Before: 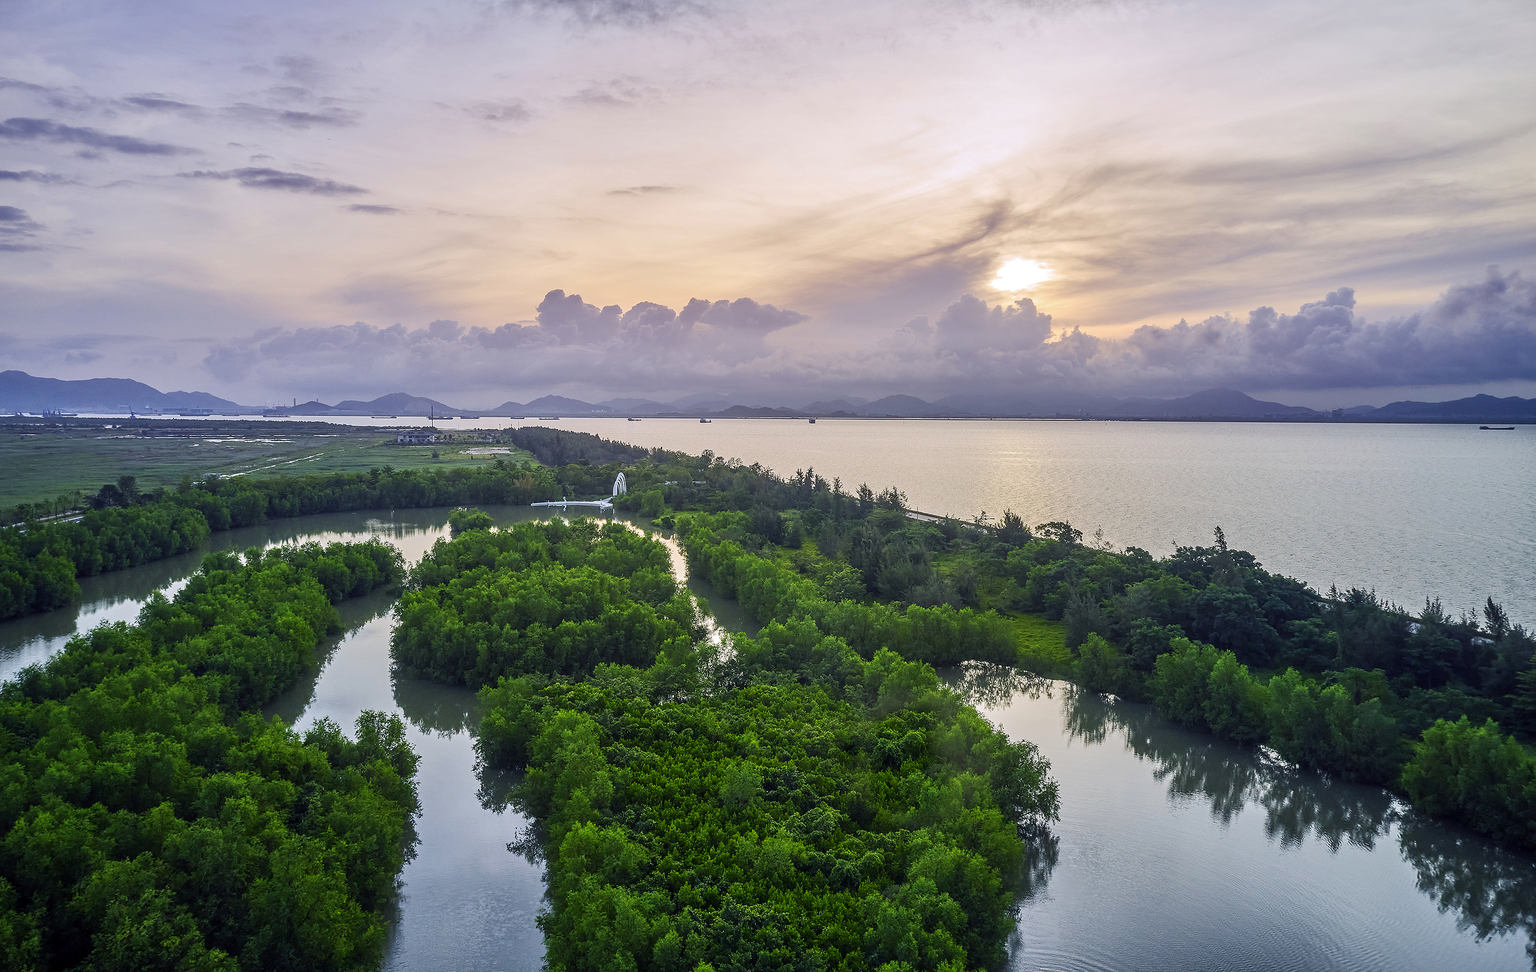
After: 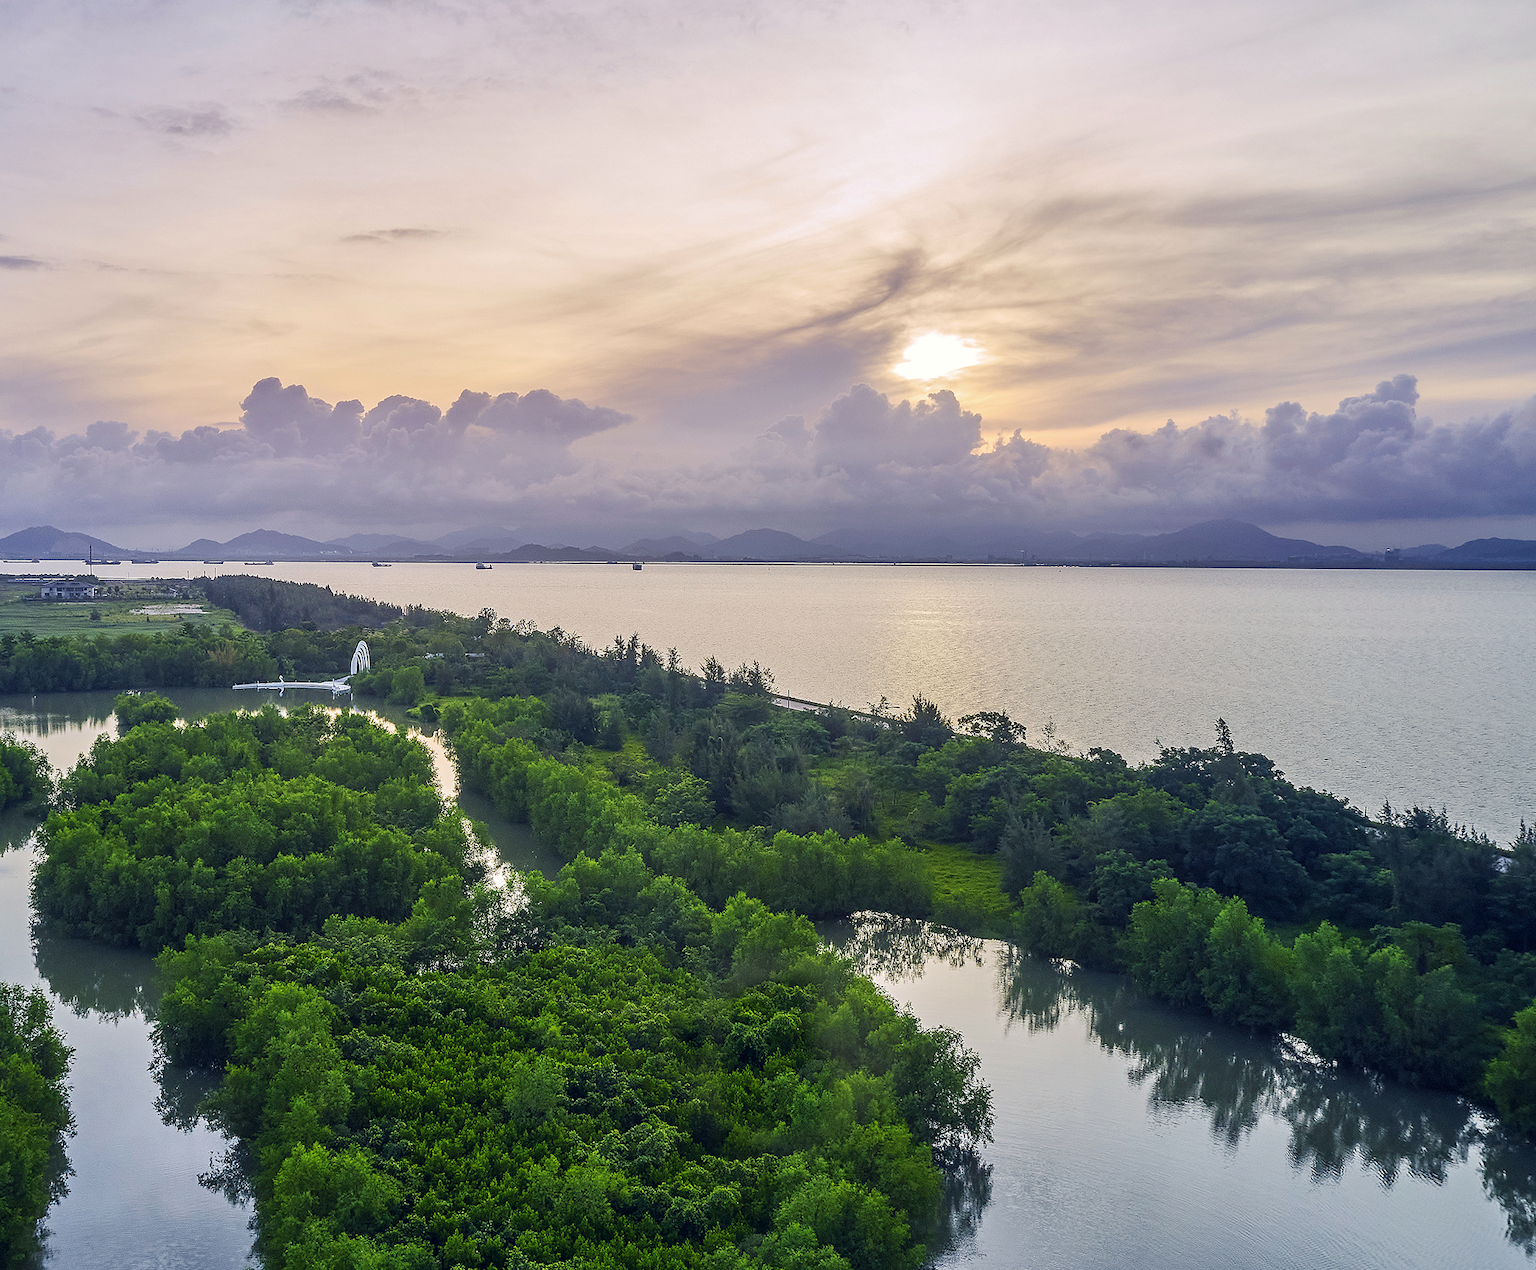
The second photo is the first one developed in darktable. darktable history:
crop and rotate: left 24.034%, top 2.838%, right 6.406%, bottom 6.299%
color correction: highlights a* 0.207, highlights b* 2.7, shadows a* -0.874, shadows b* -4.78
